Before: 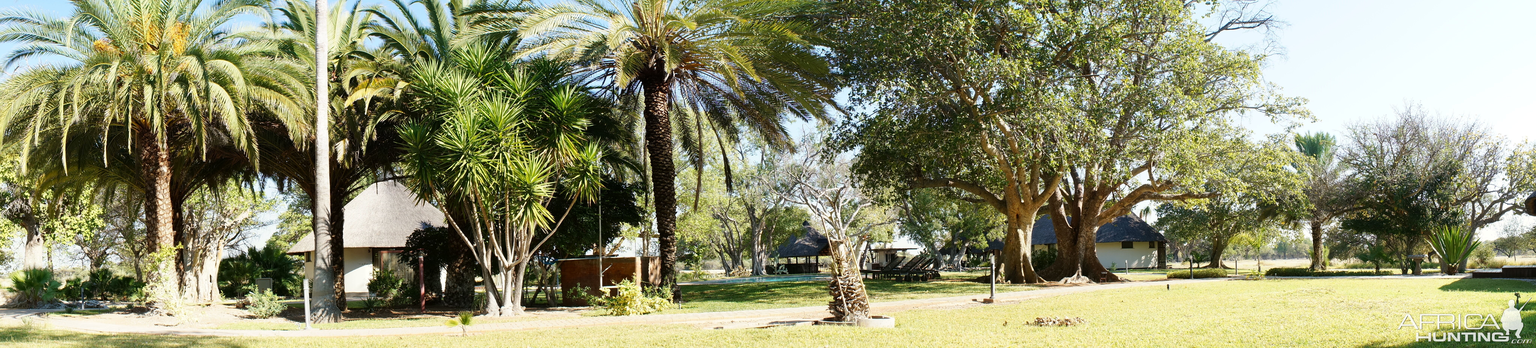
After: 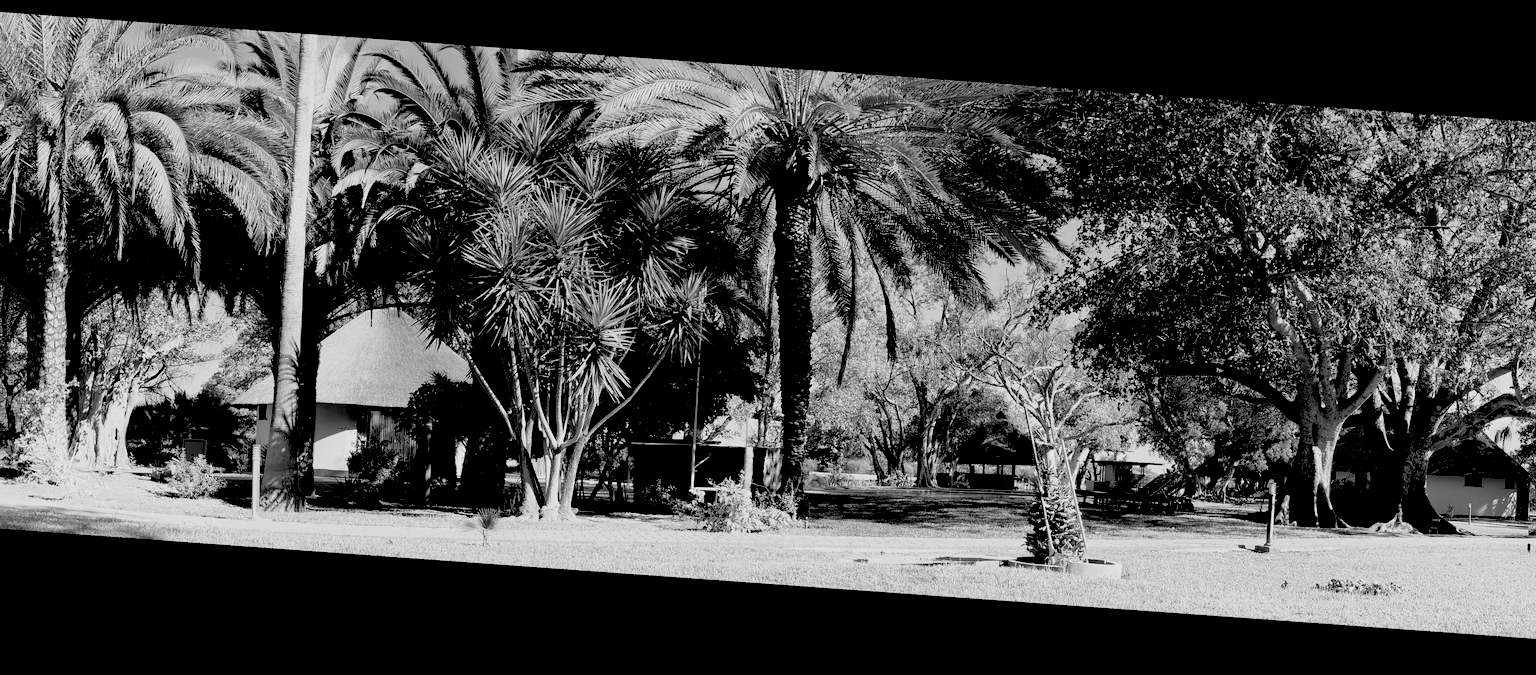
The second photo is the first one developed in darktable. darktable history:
crop and rotate: left 8.786%, right 24.548%
white balance: emerald 1
rotate and perspective: rotation 4.1°, automatic cropping off
exposure: black level correction 0.056, compensate highlight preservation false
shadows and highlights: shadows 25, white point adjustment -3, highlights -30
monochrome: a 26.22, b 42.67, size 0.8
